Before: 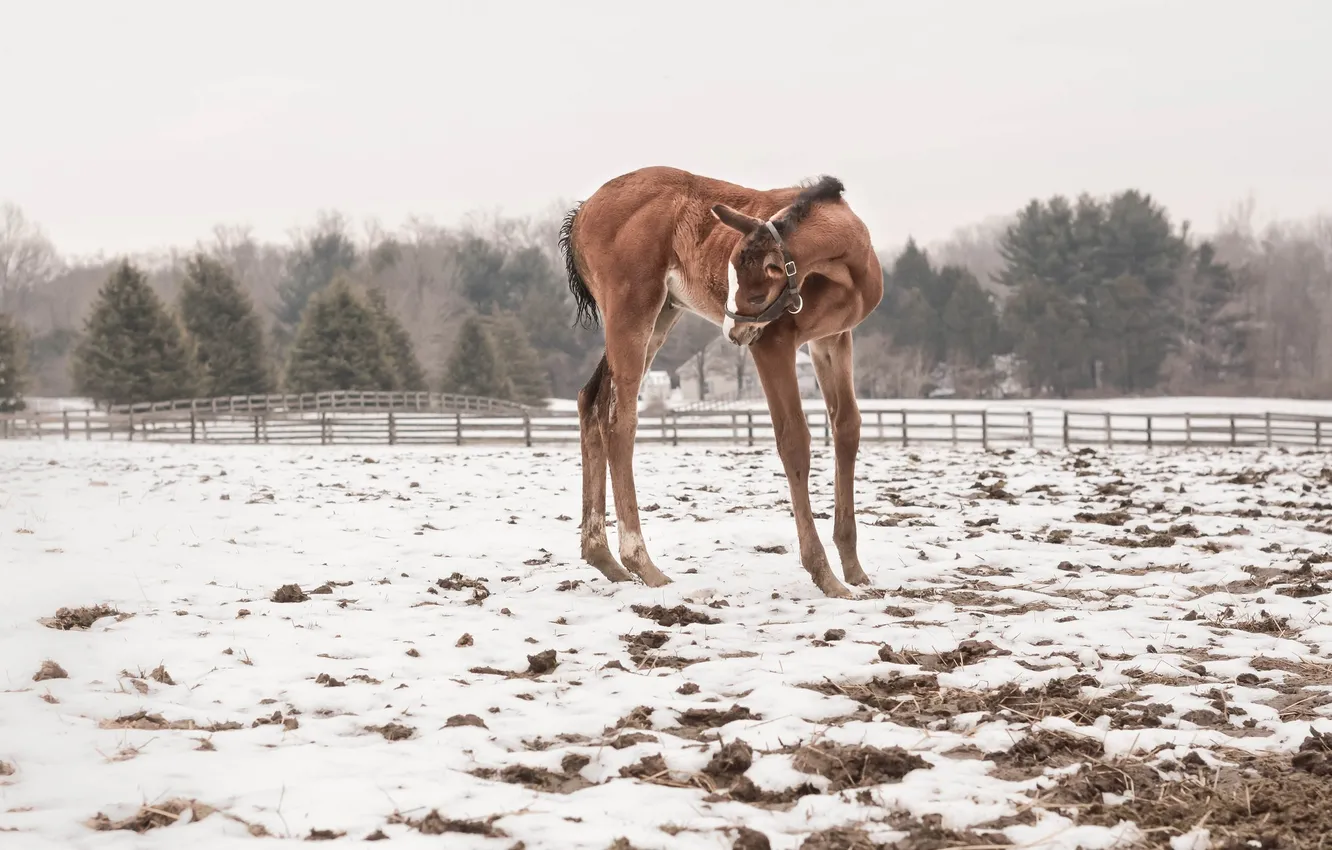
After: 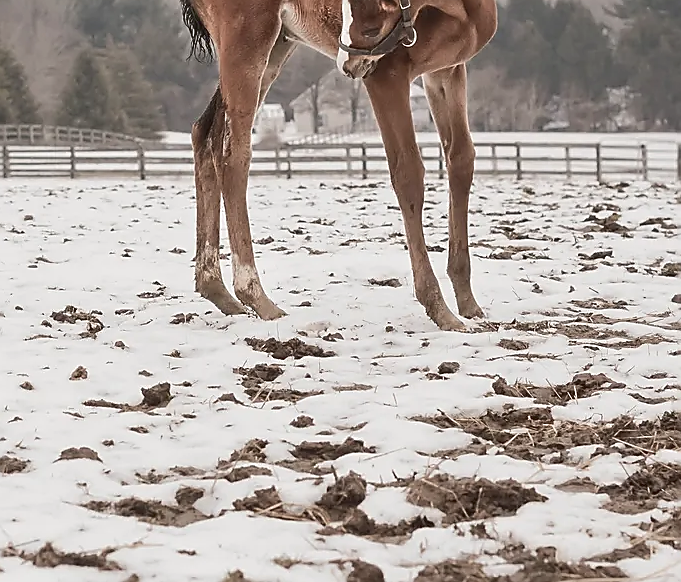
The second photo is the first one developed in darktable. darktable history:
sharpen: radius 1.395, amount 1.264, threshold 0.816
crop and rotate: left 29.039%, top 31.415%, right 19.823%
contrast brightness saturation: contrast -0.089, brightness -0.044, saturation -0.115
